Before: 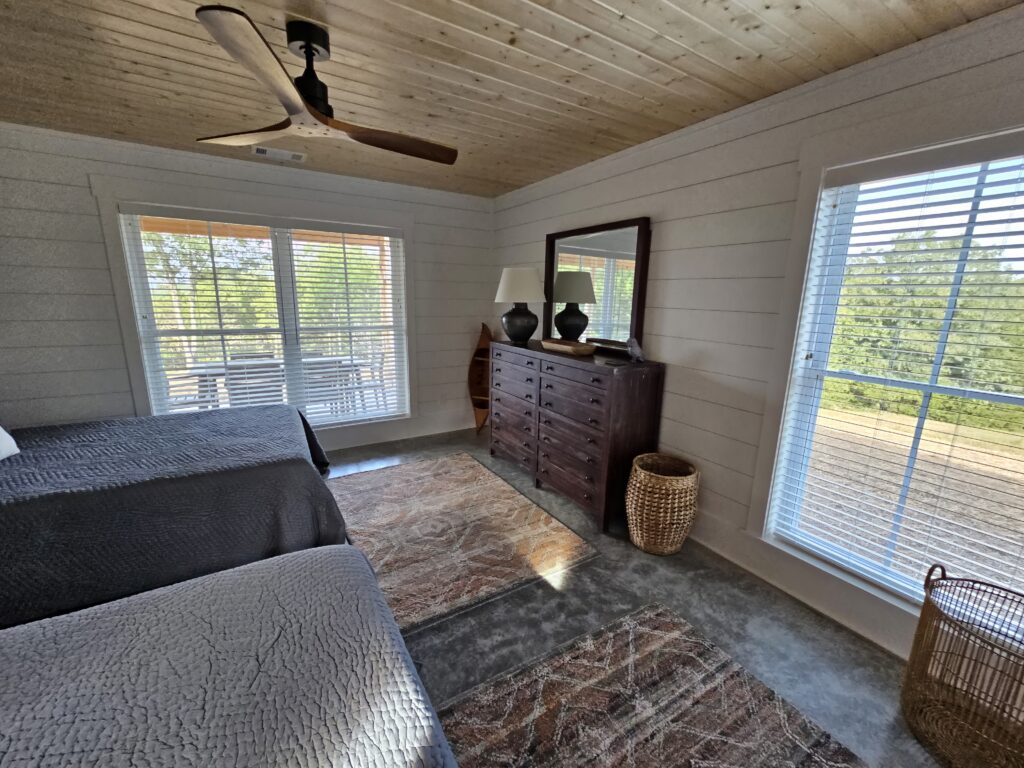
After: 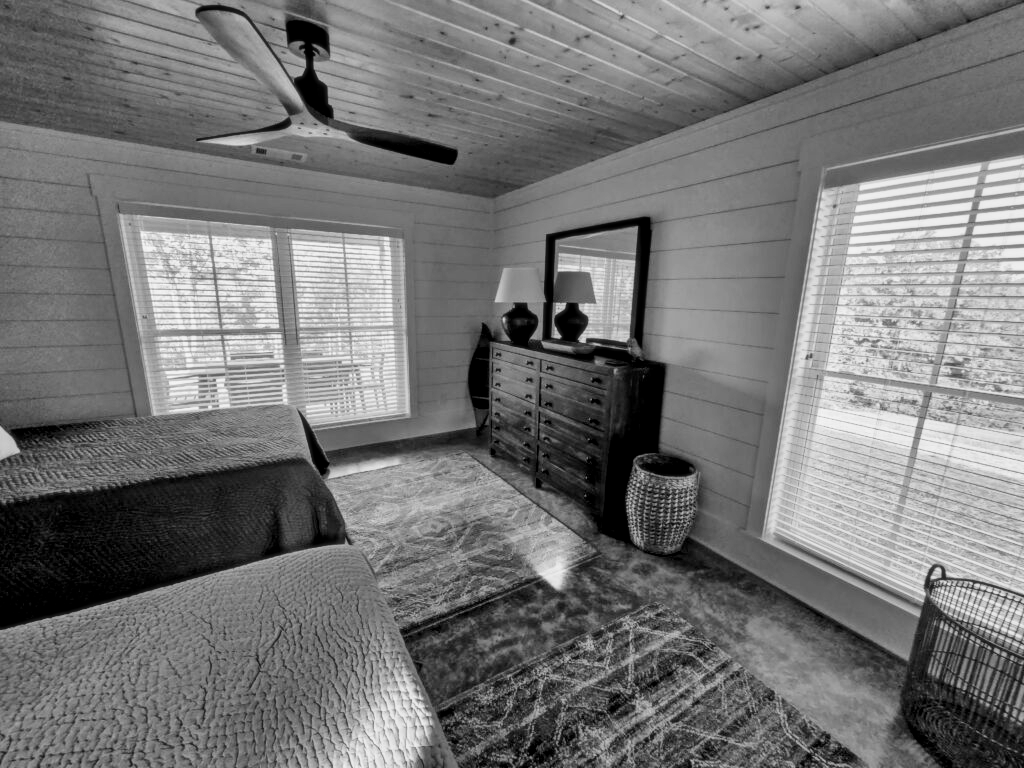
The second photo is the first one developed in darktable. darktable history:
monochrome: on, module defaults
local contrast: detail 130%
filmic rgb: black relative exposure -7.75 EV, white relative exposure 4.4 EV, threshold 3 EV, hardness 3.76, latitude 50%, contrast 1.1, color science v5 (2021), contrast in shadows safe, contrast in highlights safe, enable highlight reconstruction true
soften: size 10%, saturation 50%, brightness 0.2 EV, mix 10%
shadows and highlights: shadows 37.27, highlights -28.18, soften with gaussian
exposure: exposure 0.2 EV, compensate highlight preservation false
